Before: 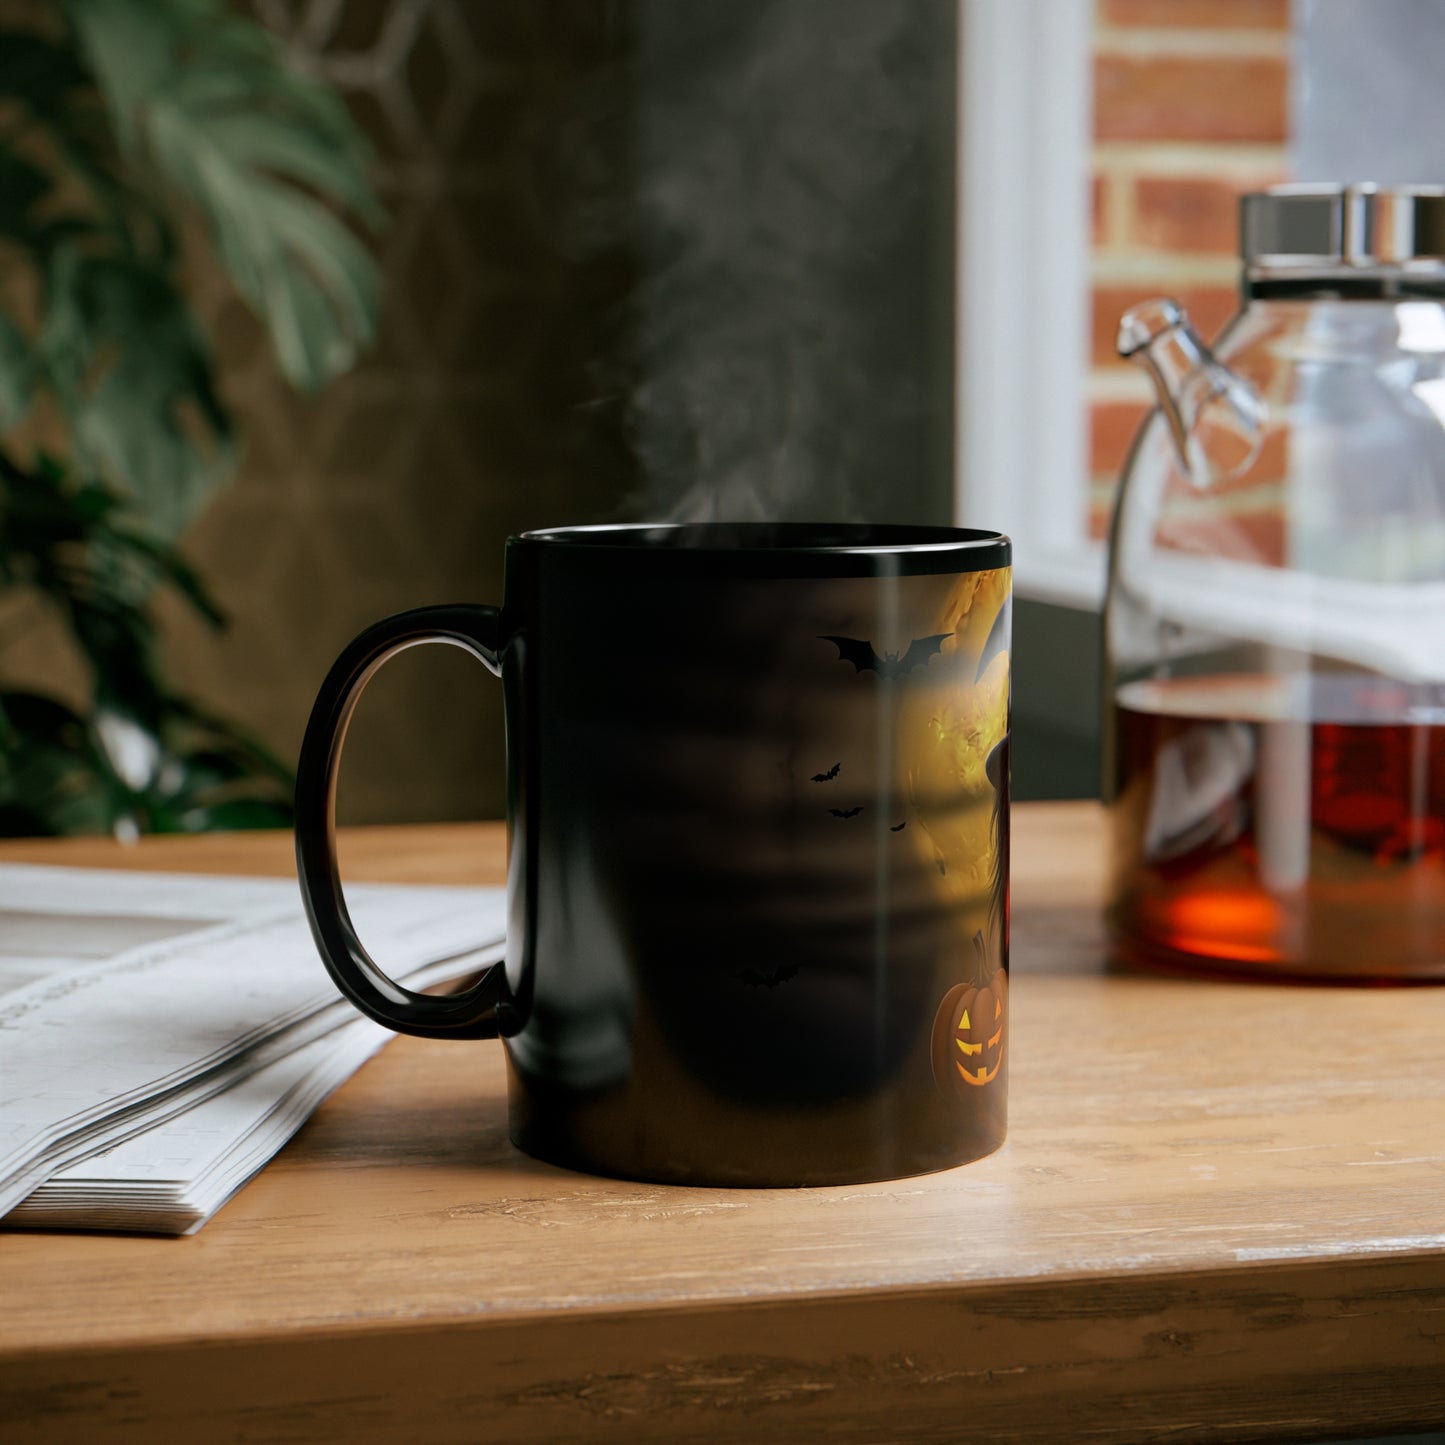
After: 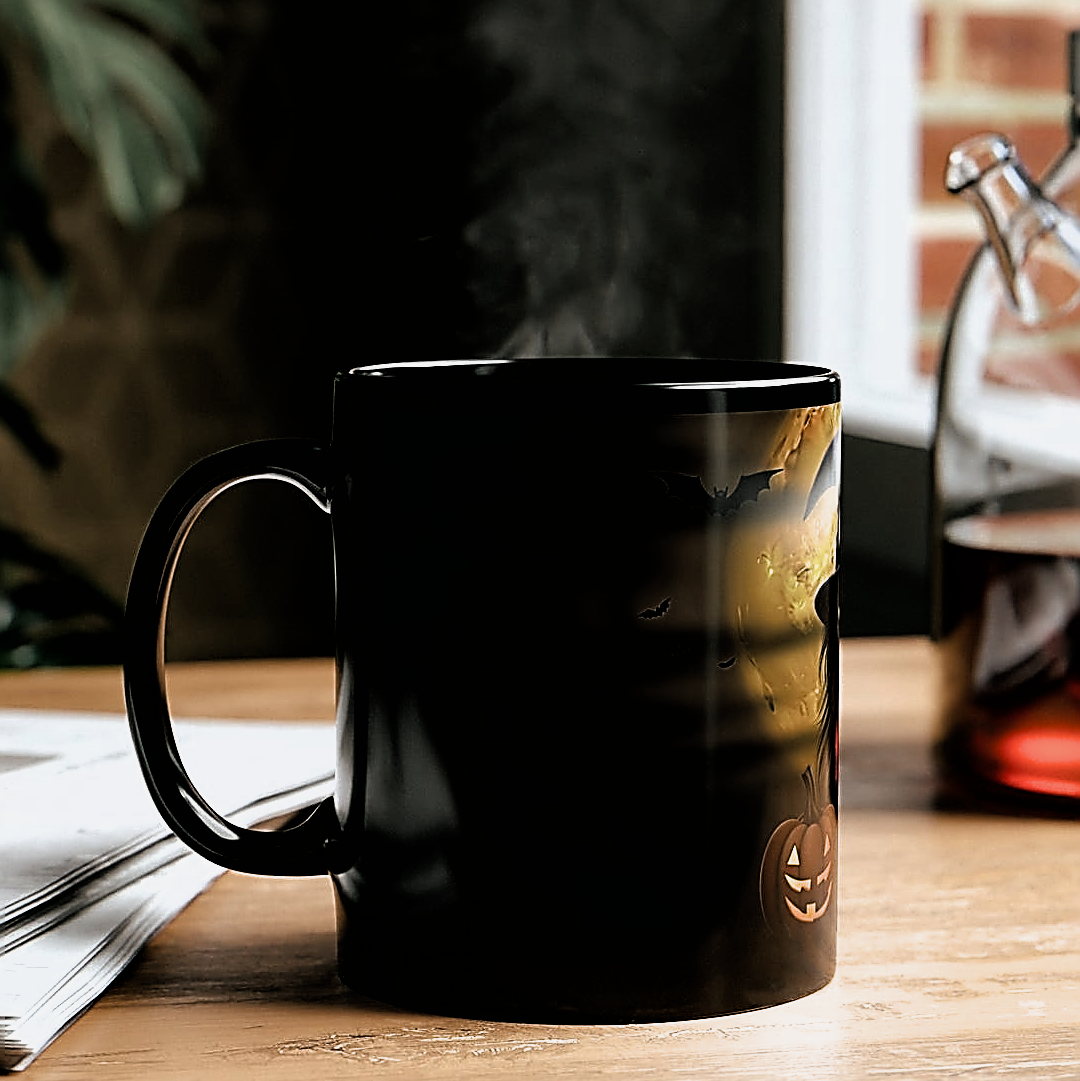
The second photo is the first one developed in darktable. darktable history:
sharpen: amount 1.99
filmic rgb: black relative exposure -8.25 EV, white relative exposure 2.22 EV, threshold 2.98 EV, hardness 7.09, latitude 85.2%, contrast 1.687, highlights saturation mix -4.21%, shadows ↔ highlights balance -2.26%, enable highlight reconstruction true
shadows and highlights: shadows 25.74, white point adjustment -2.93, highlights -29.86, highlights color adjustment 0.481%
crop and rotate: left 11.852%, top 11.39%, right 13.394%, bottom 13.777%
